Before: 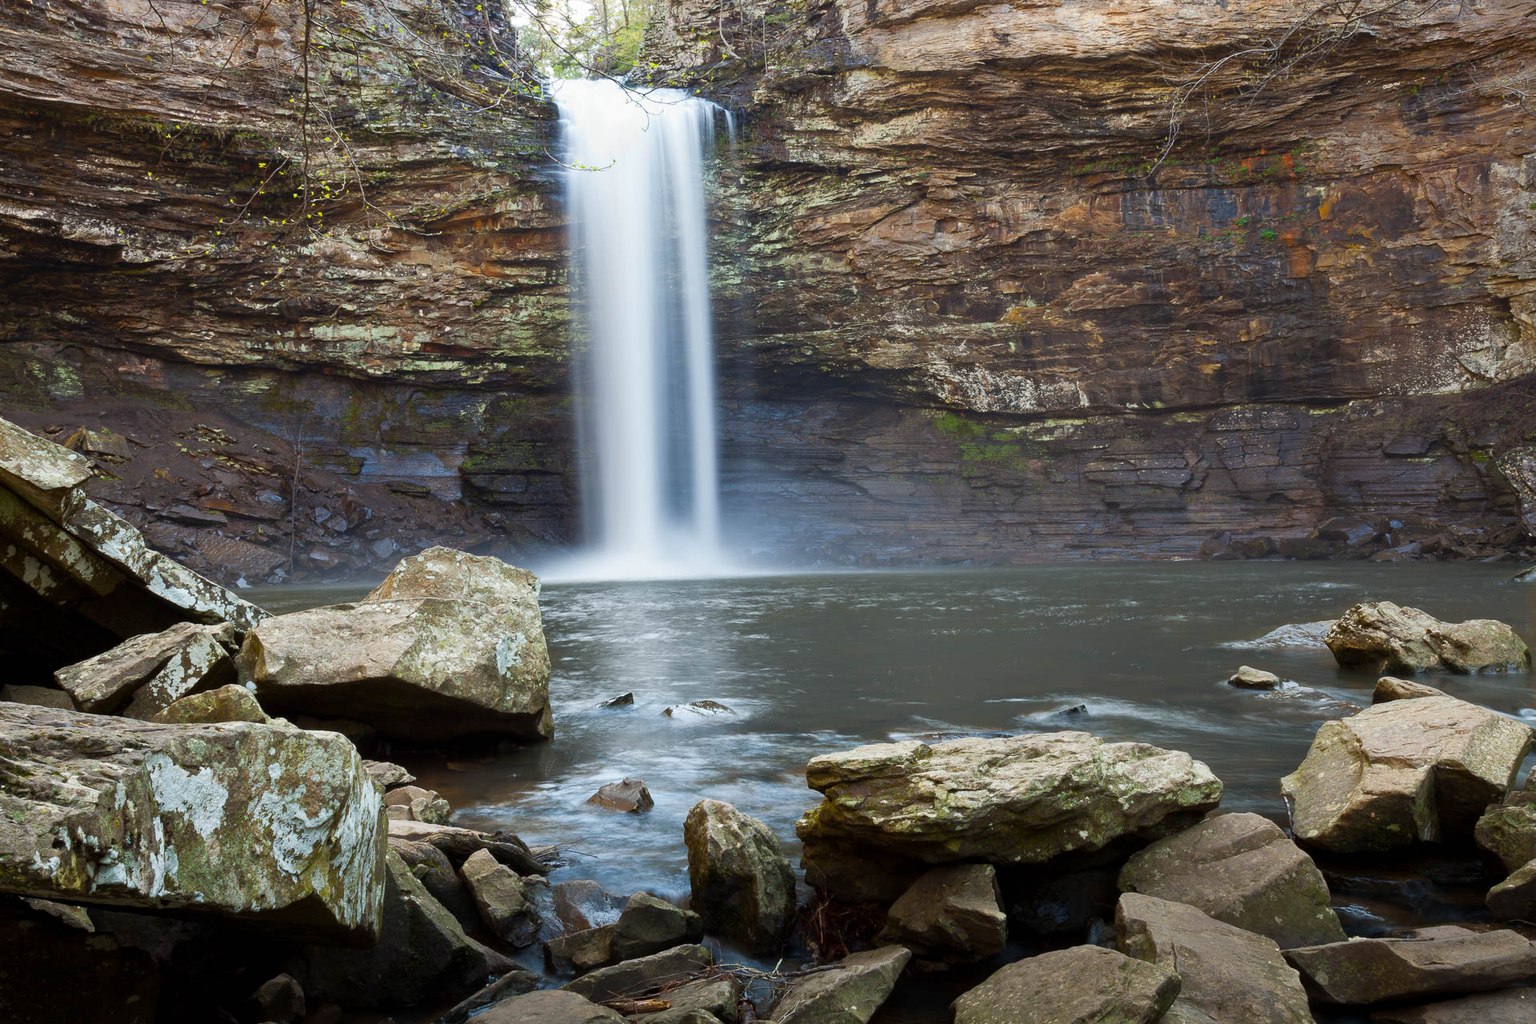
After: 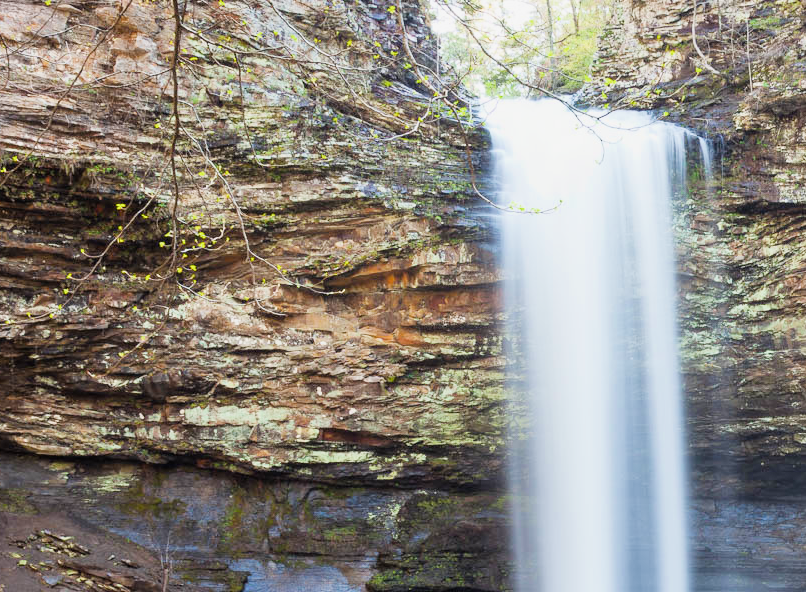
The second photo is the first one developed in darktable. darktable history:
exposure: black level correction 0.001, exposure 1.116 EV, compensate highlight preservation false
crop and rotate: left 10.817%, top 0.062%, right 47.194%, bottom 53.626%
filmic rgb: black relative exposure -7.65 EV, white relative exposure 4.56 EV, hardness 3.61, contrast 1.106
